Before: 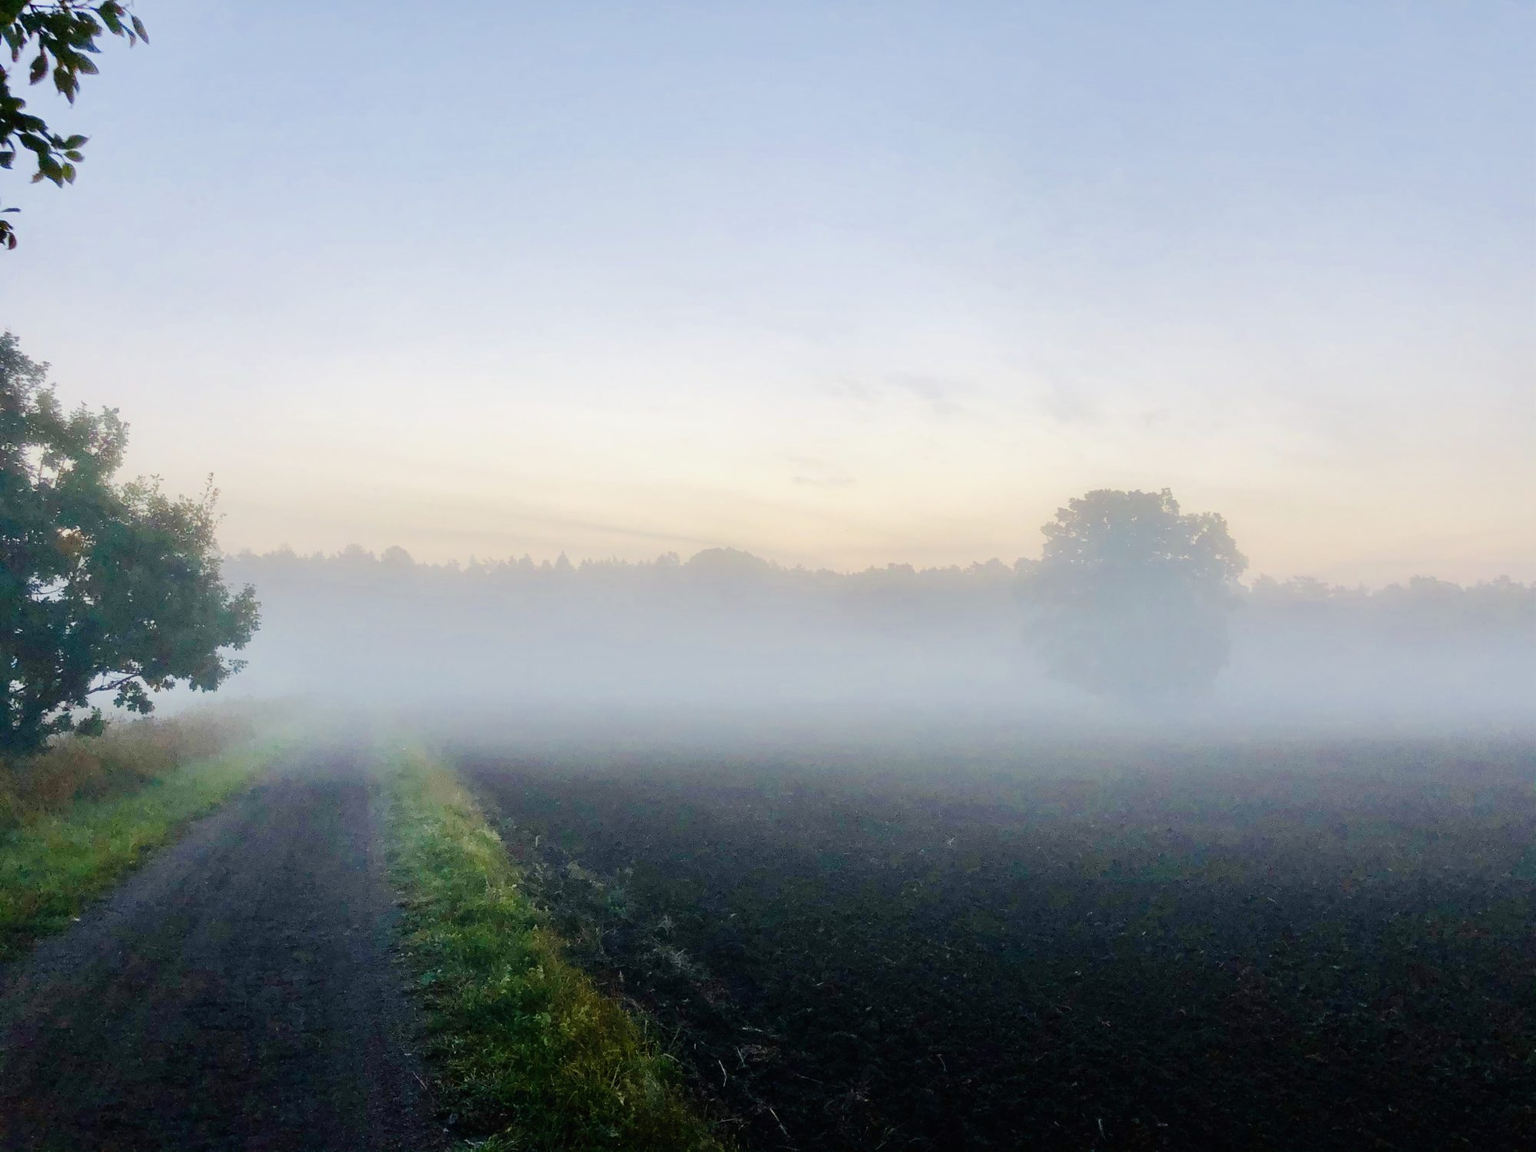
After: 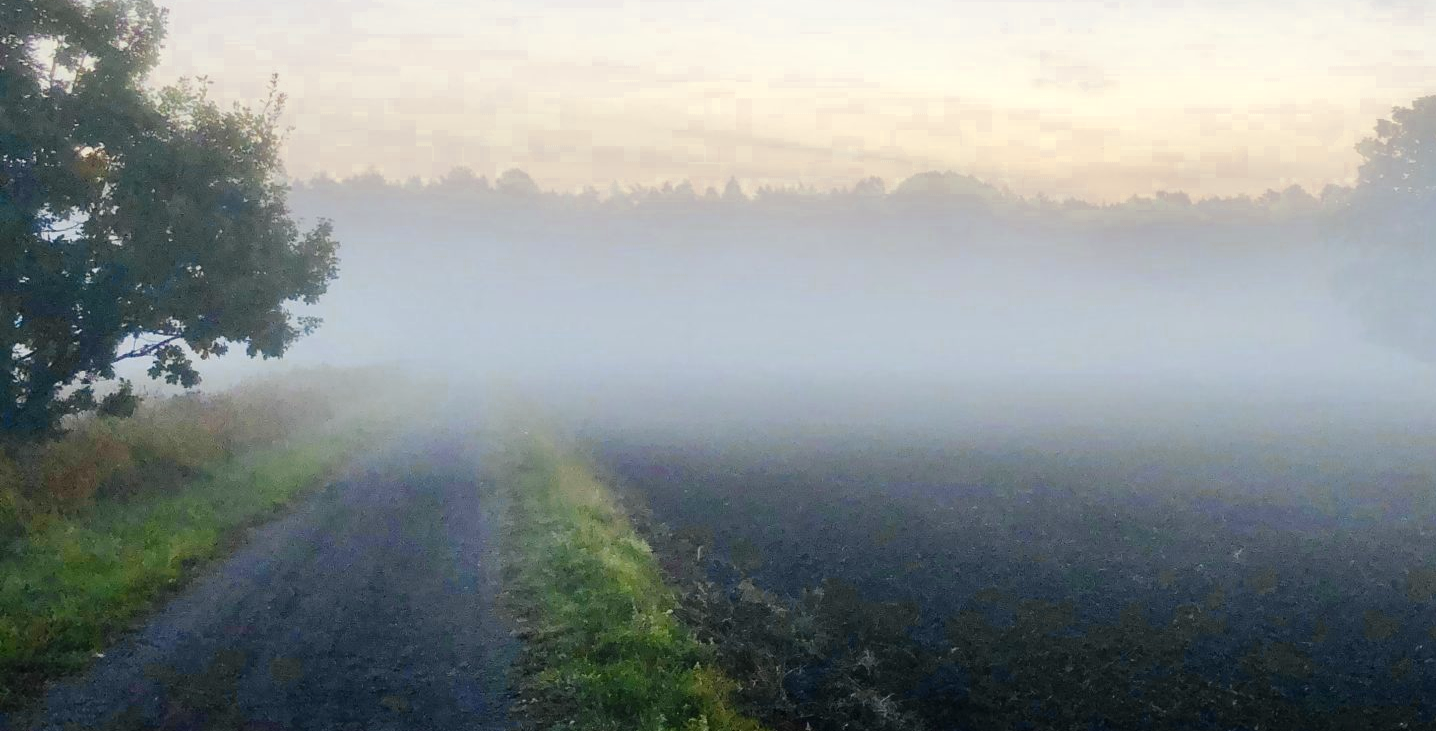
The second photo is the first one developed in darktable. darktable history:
crop: top 36.157%, right 28.169%, bottom 15.104%
color zones: curves: ch0 [(0, 0.485) (0.178, 0.476) (0.261, 0.623) (0.411, 0.403) (0.708, 0.603) (0.934, 0.412)]; ch1 [(0.003, 0.485) (0.149, 0.496) (0.229, 0.584) (0.326, 0.551) (0.484, 0.262) (0.757, 0.643)]
